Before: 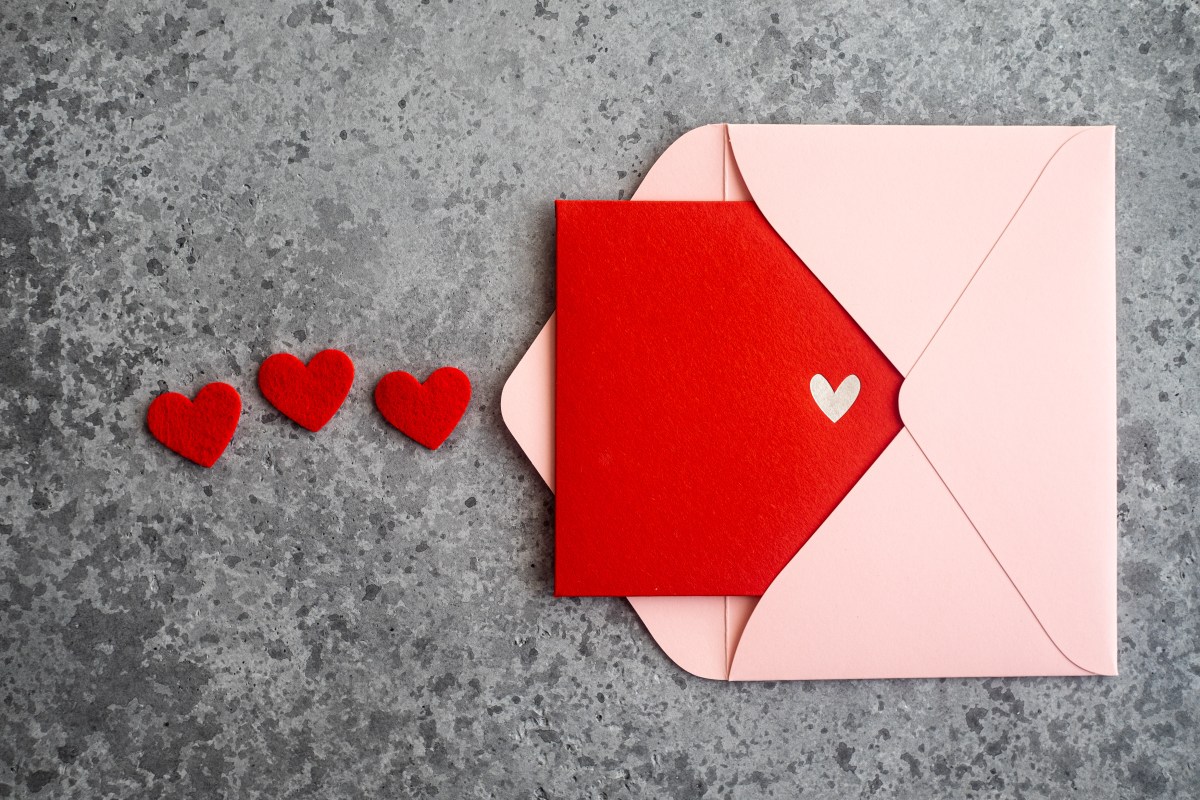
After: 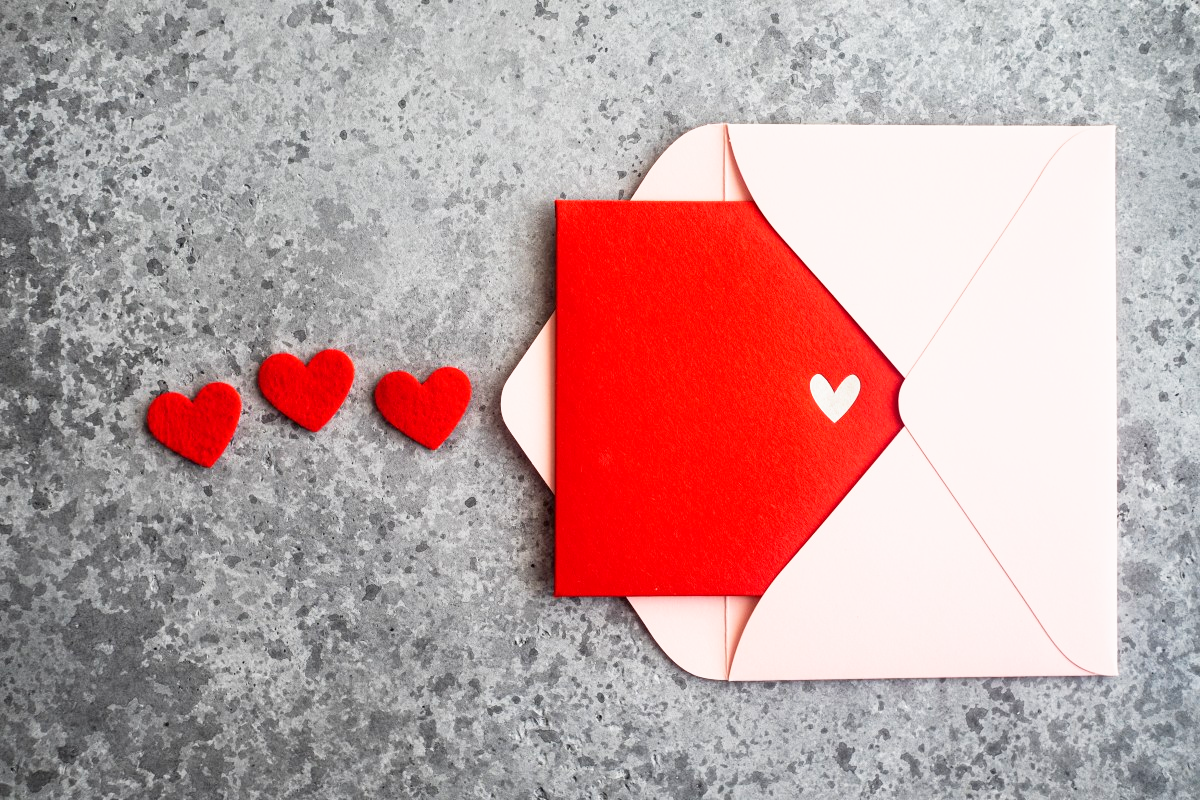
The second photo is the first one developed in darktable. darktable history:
base curve: curves: ch0 [(0, 0) (0.088, 0.125) (0.176, 0.251) (0.354, 0.501) (0.613, 0.749) (1, 0.877)], preserve colors none
levels: levels [0, 0.476, 0.951]
